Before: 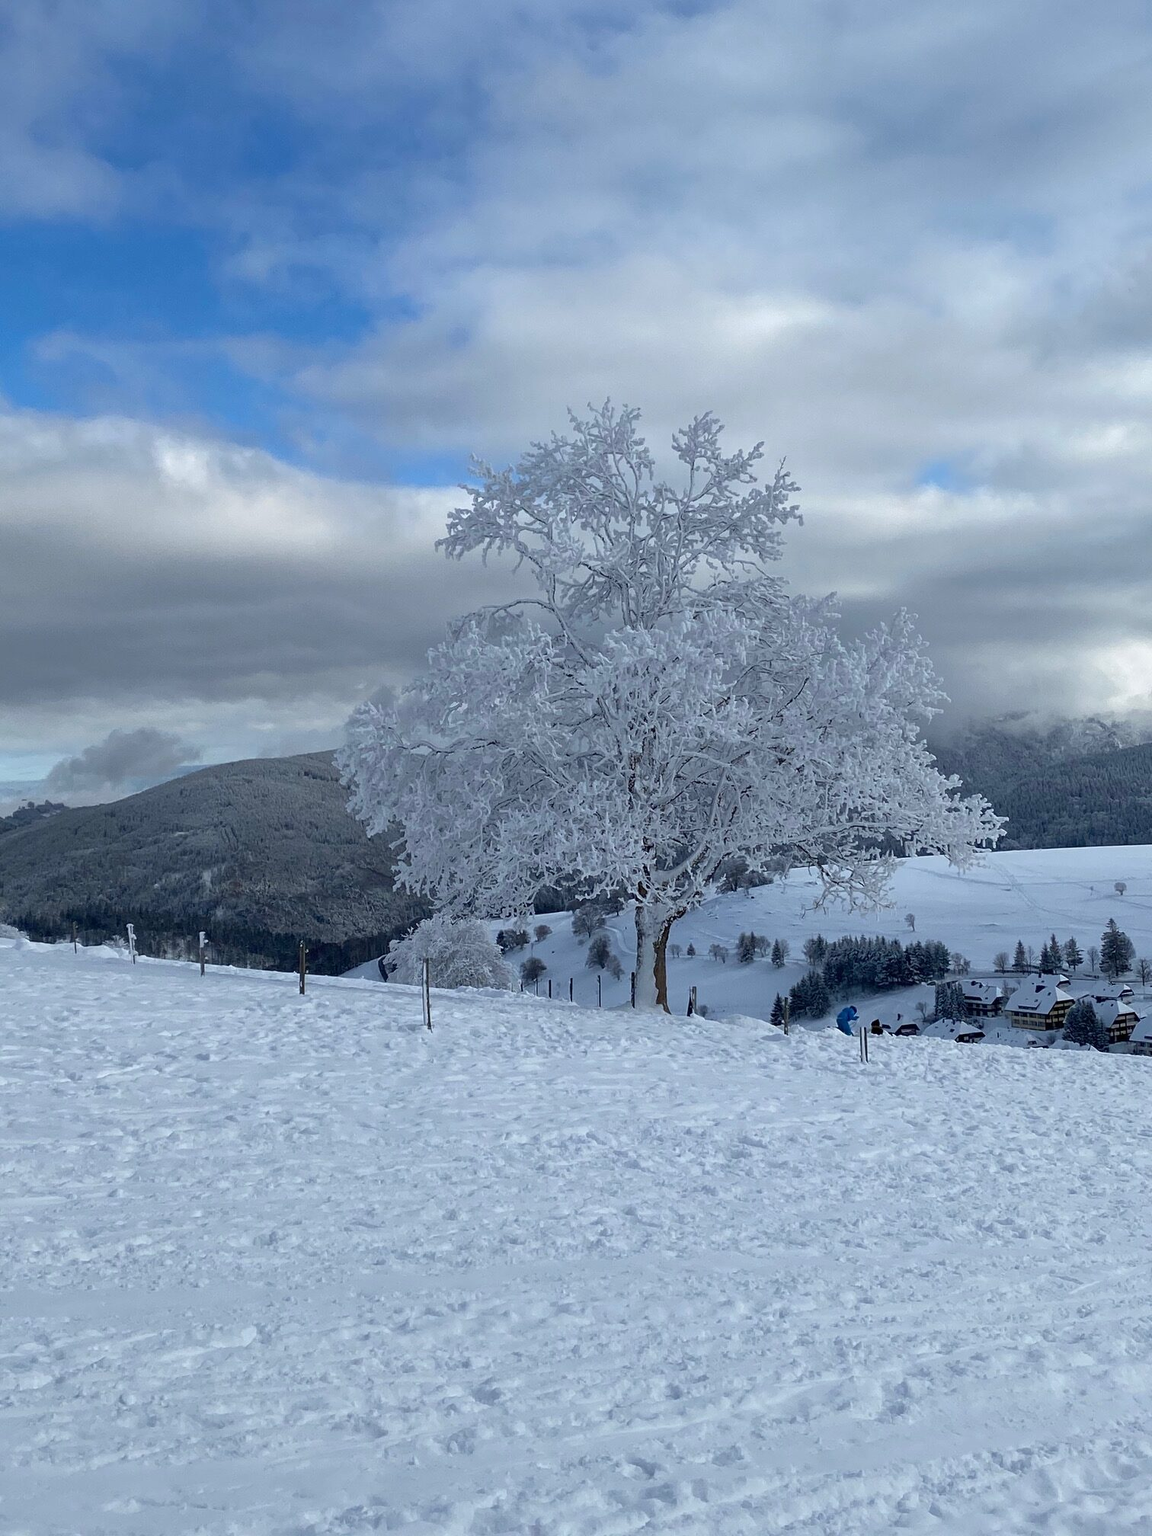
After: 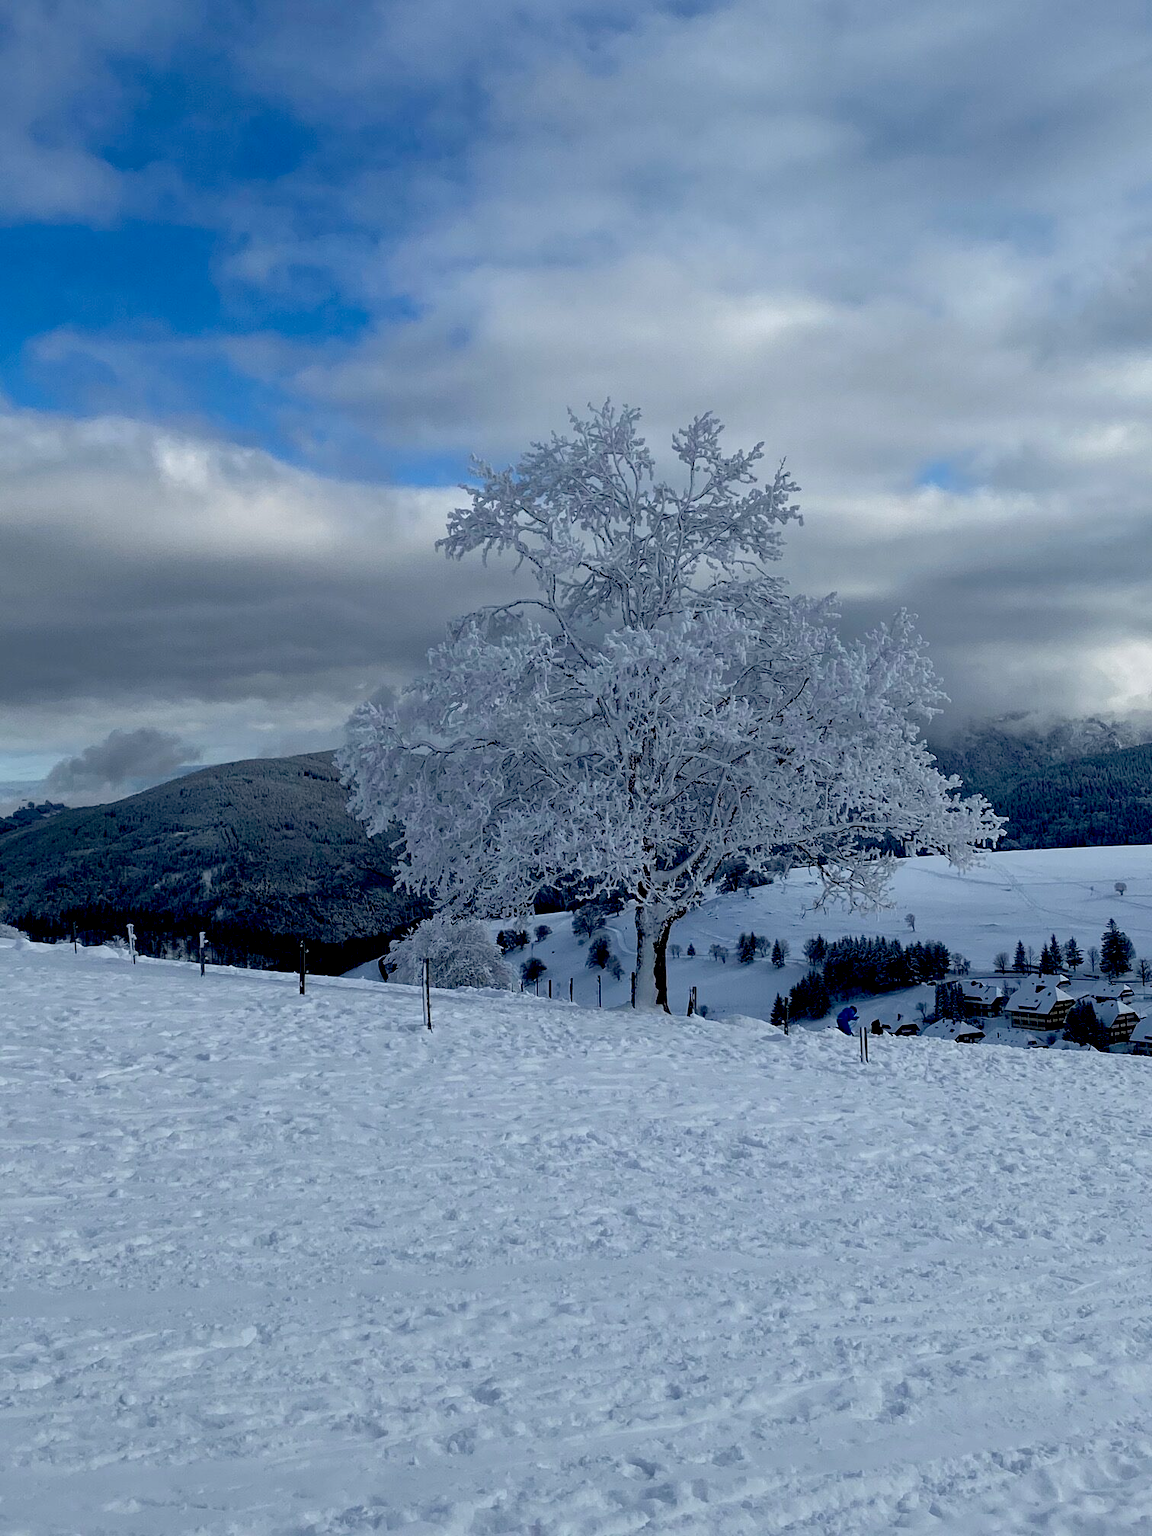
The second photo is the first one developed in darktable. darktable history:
white balance: emerald 1
bloom: size 15%, threshold 97%, strength 7%
exposure: black level correction 0.046, exposure -0.228 EV, compensate highlight preservation false
